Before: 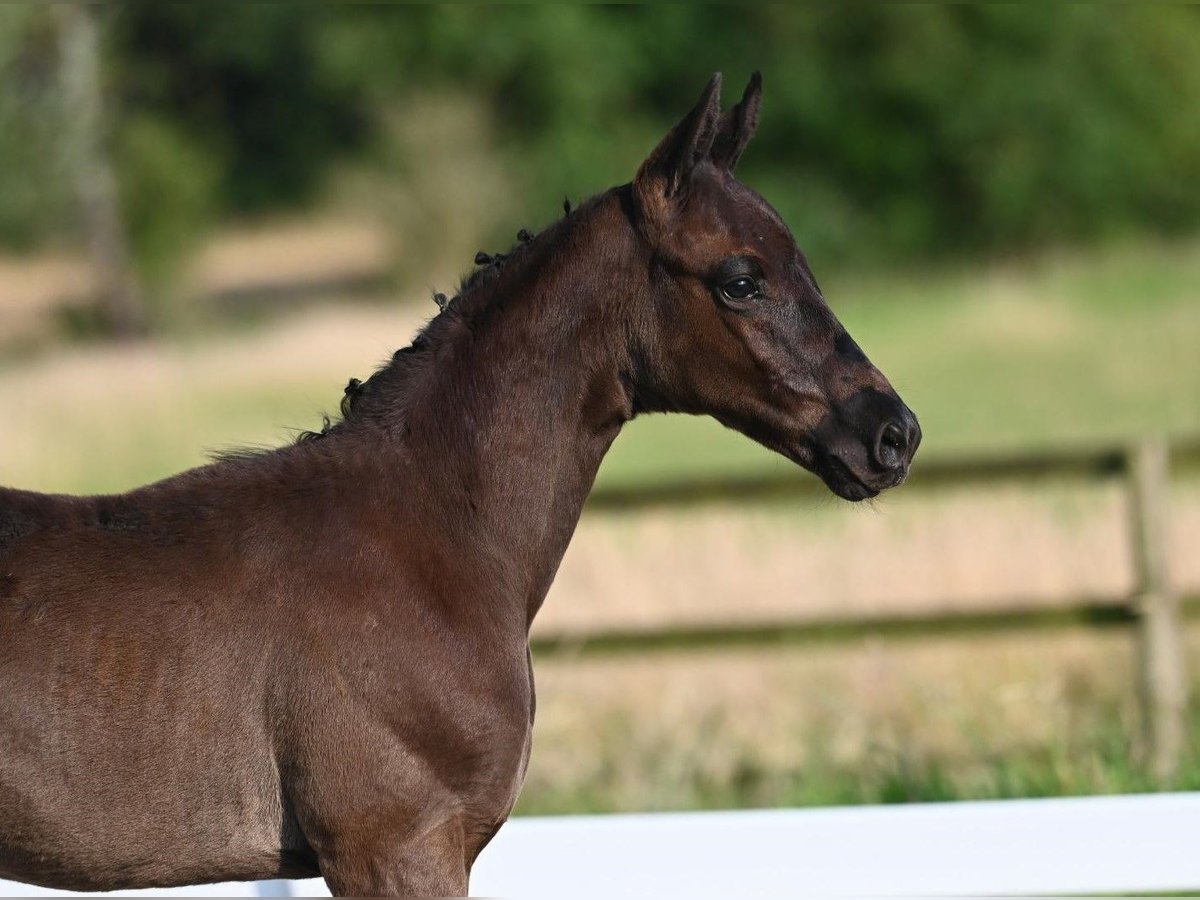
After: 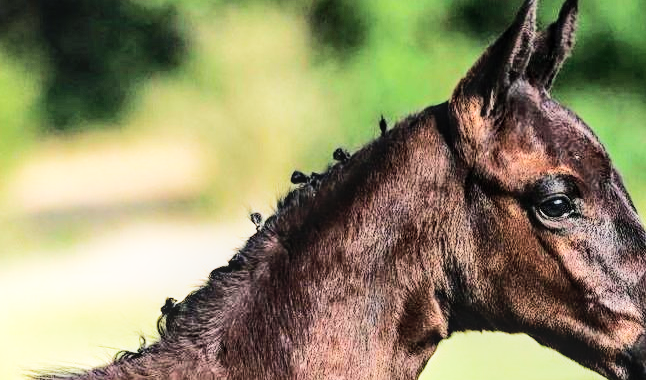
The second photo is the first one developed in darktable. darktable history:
crop: left 15.343%, top 9.069%, right 30.74%, bottom 48.635%
base curve: curves: ch0 [(0, 0) (0.007, 0.004) (0.027, 0.03) (0.046, 0.07) (0.207, 0.54) (0.442, 0.872) (0.673, 0.972) (1, 1)], preserve colors none
contrast brightness saturation: brightness 0.284
local contrast: on, module defaults
haze removal: compatibility mode true, adaptive false
tone curve: curves: ch0 [(0, 0) (0.003, 0.017) (0.011, 0.017) (0.025, 0.017) (0.044, 0.019) (0.069, 0.03) (0.1, 0.046) (0.136, 0.066) (0.177, 0.104) (0.224, 0.151) (0.277, 0.231) (0.335, 0.321) (0.399, 0.454) (0.468, 0.567) (0.543, 0.674) (0.623, 0.763) (0.709, 0.82) (0.801, 0.872) (0.898, 0.934) (1, 1)], color space Lab, independent channels, preserve colors none
